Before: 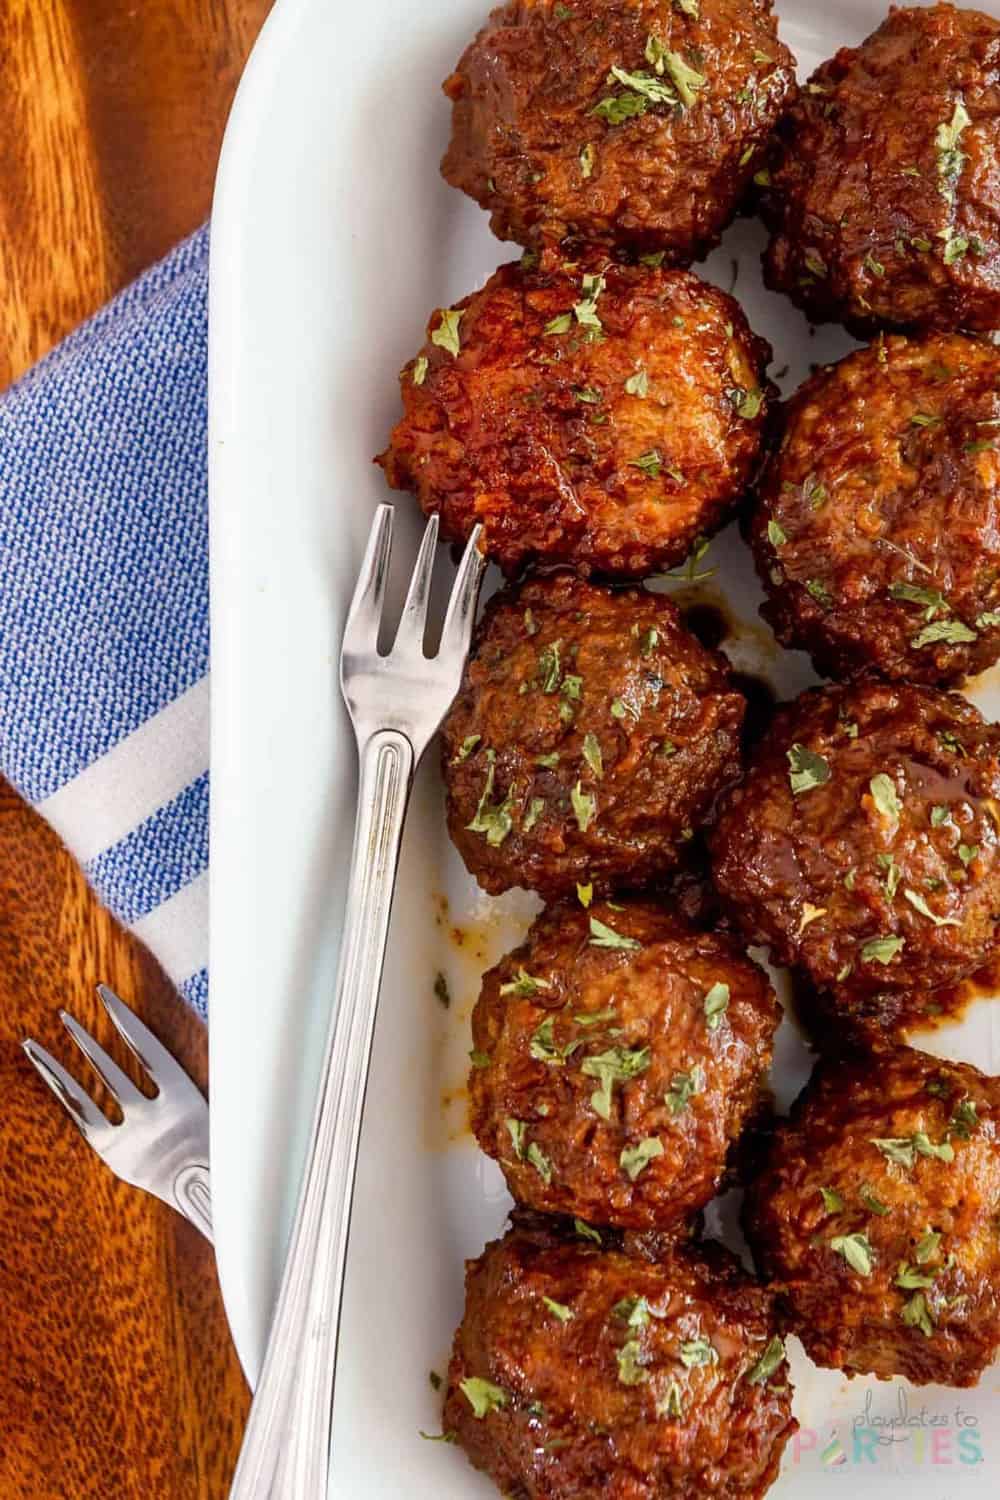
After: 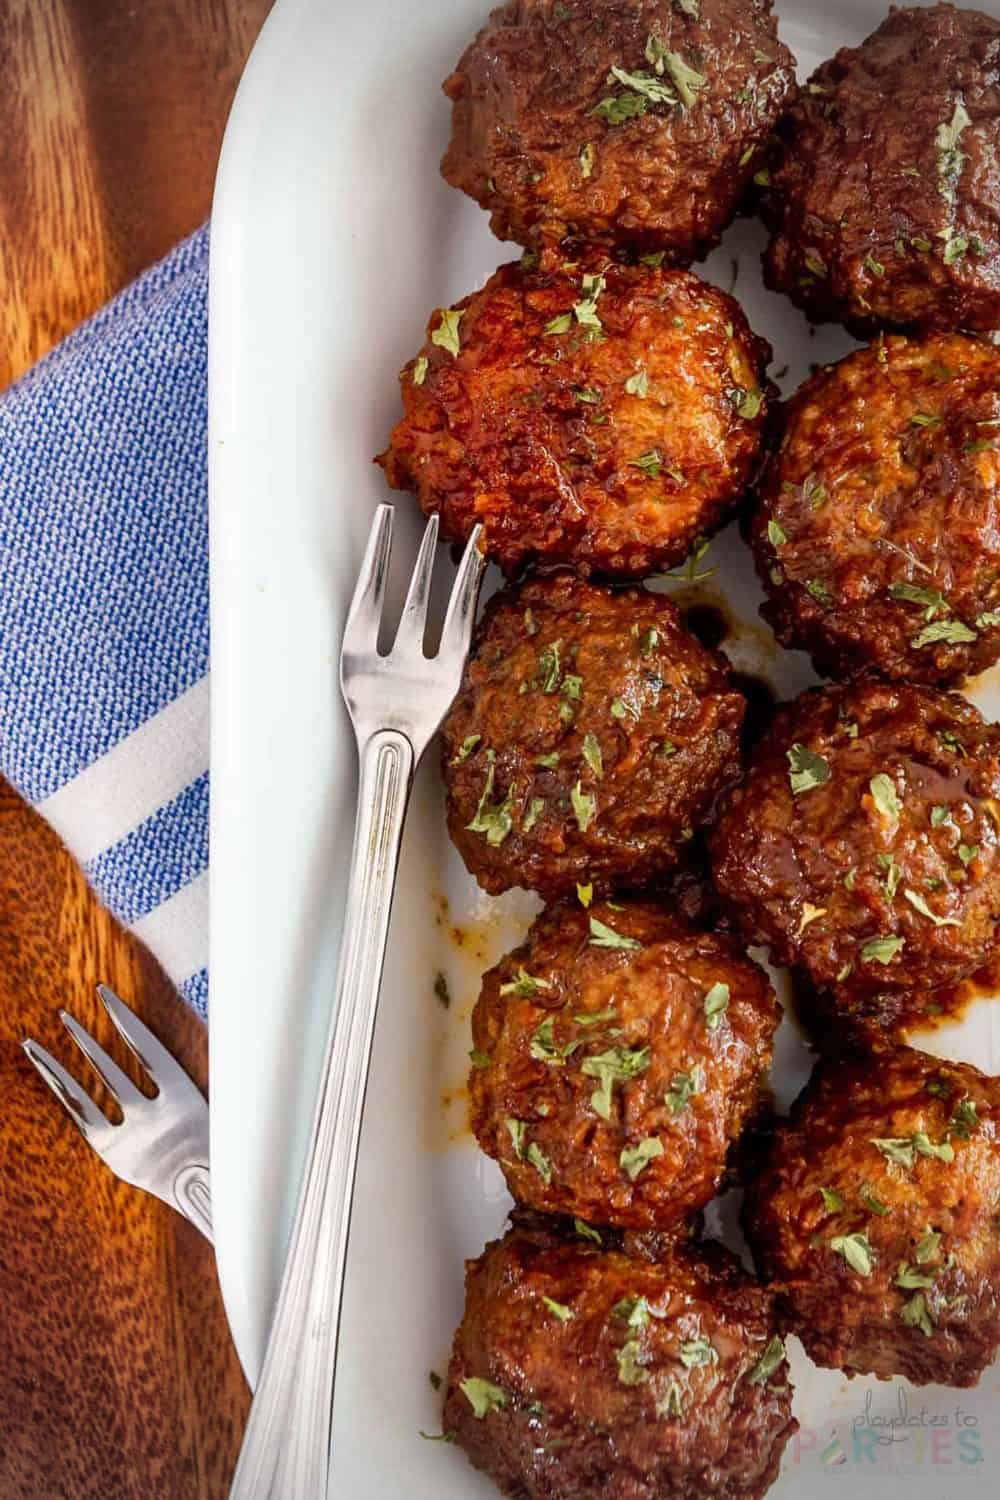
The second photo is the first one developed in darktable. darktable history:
vignetting: fall-off start 89.32%, fall-off radius 43.91%, width/height ratio 1.155
